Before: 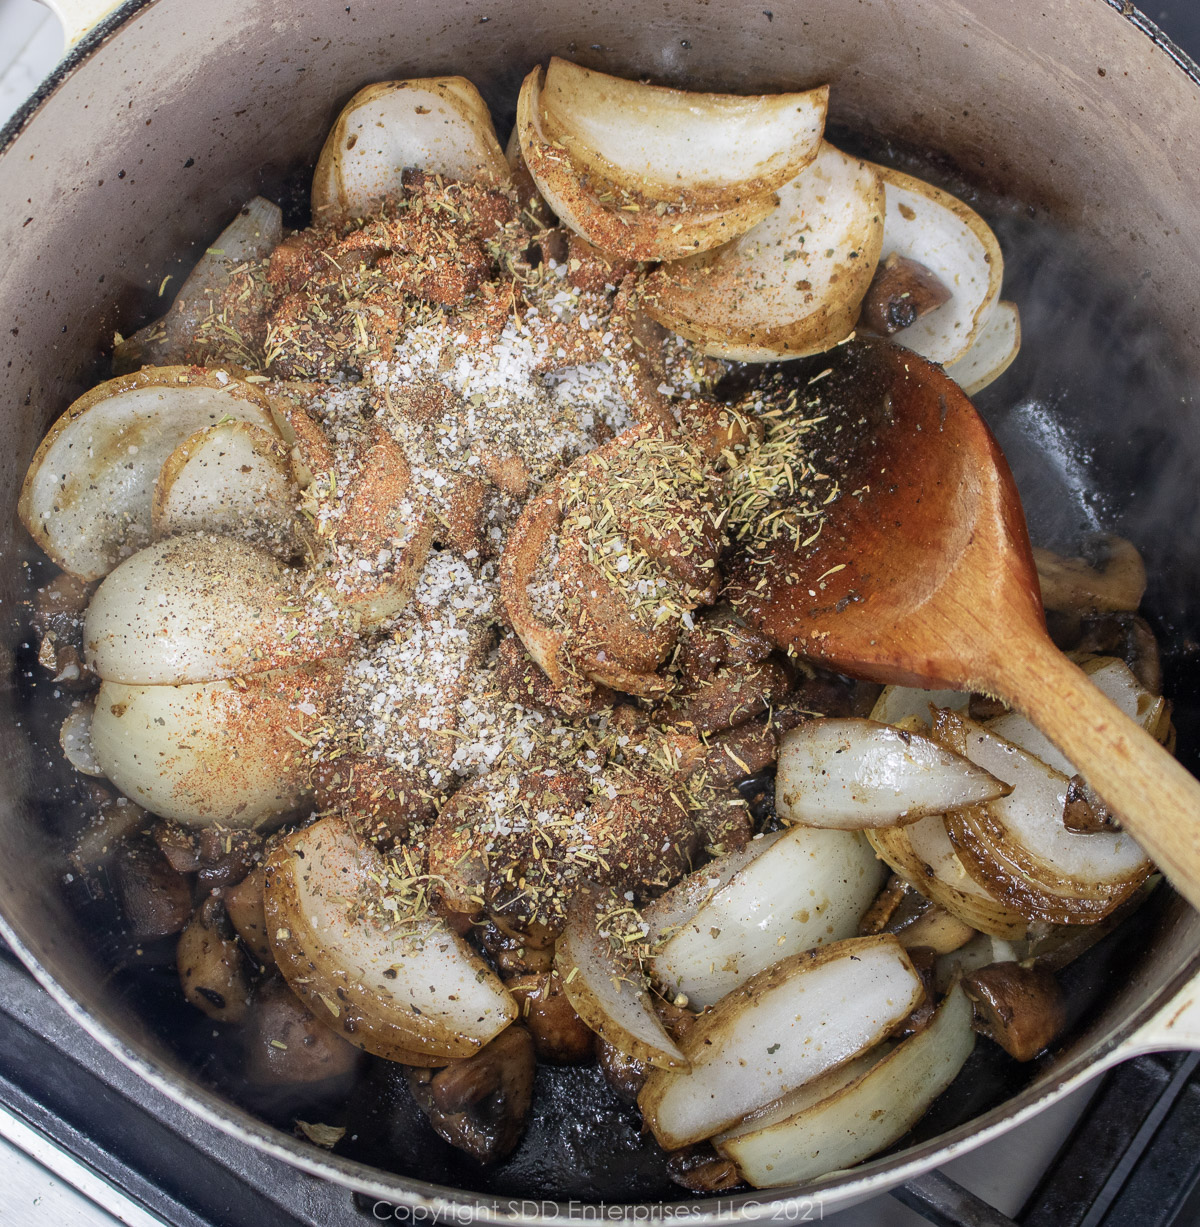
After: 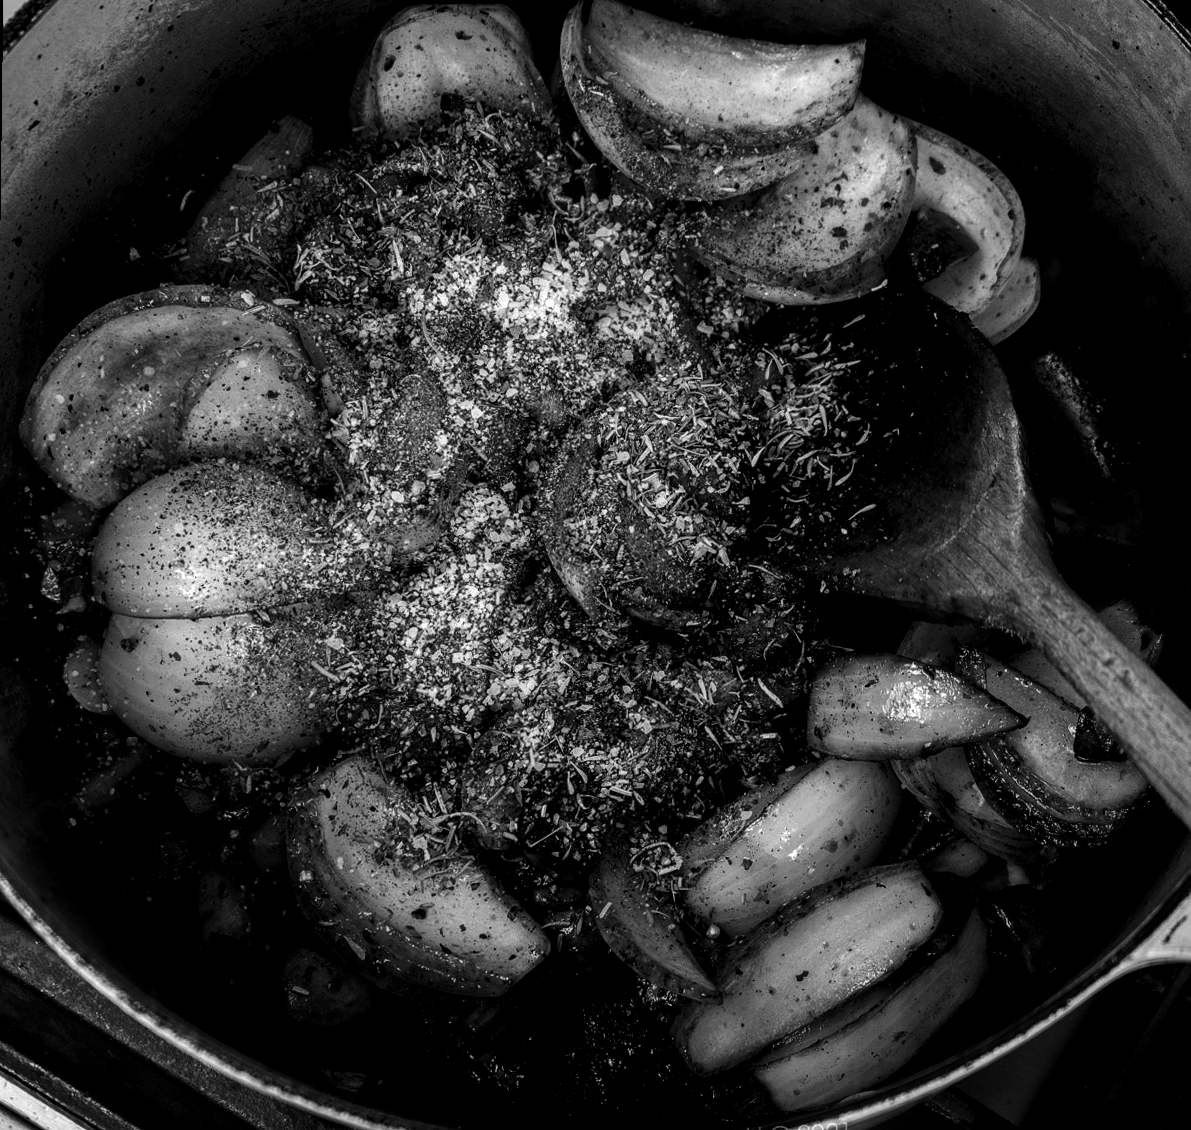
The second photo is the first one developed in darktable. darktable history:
rotate and perspective: rotation 0.679°, lens shift (horizontal) 0.136, crop left 0.009, crop right 0.991, crop top 0.078, crop bottom 0.95
crop: top 1.049%, right 0.001%
contrast brightness saturation: contrast 0.02, brightness -1, saturation -1
color calibration: x 0.37, y 0.382, temperature 4313.32 K
local contrast: detail 150%
